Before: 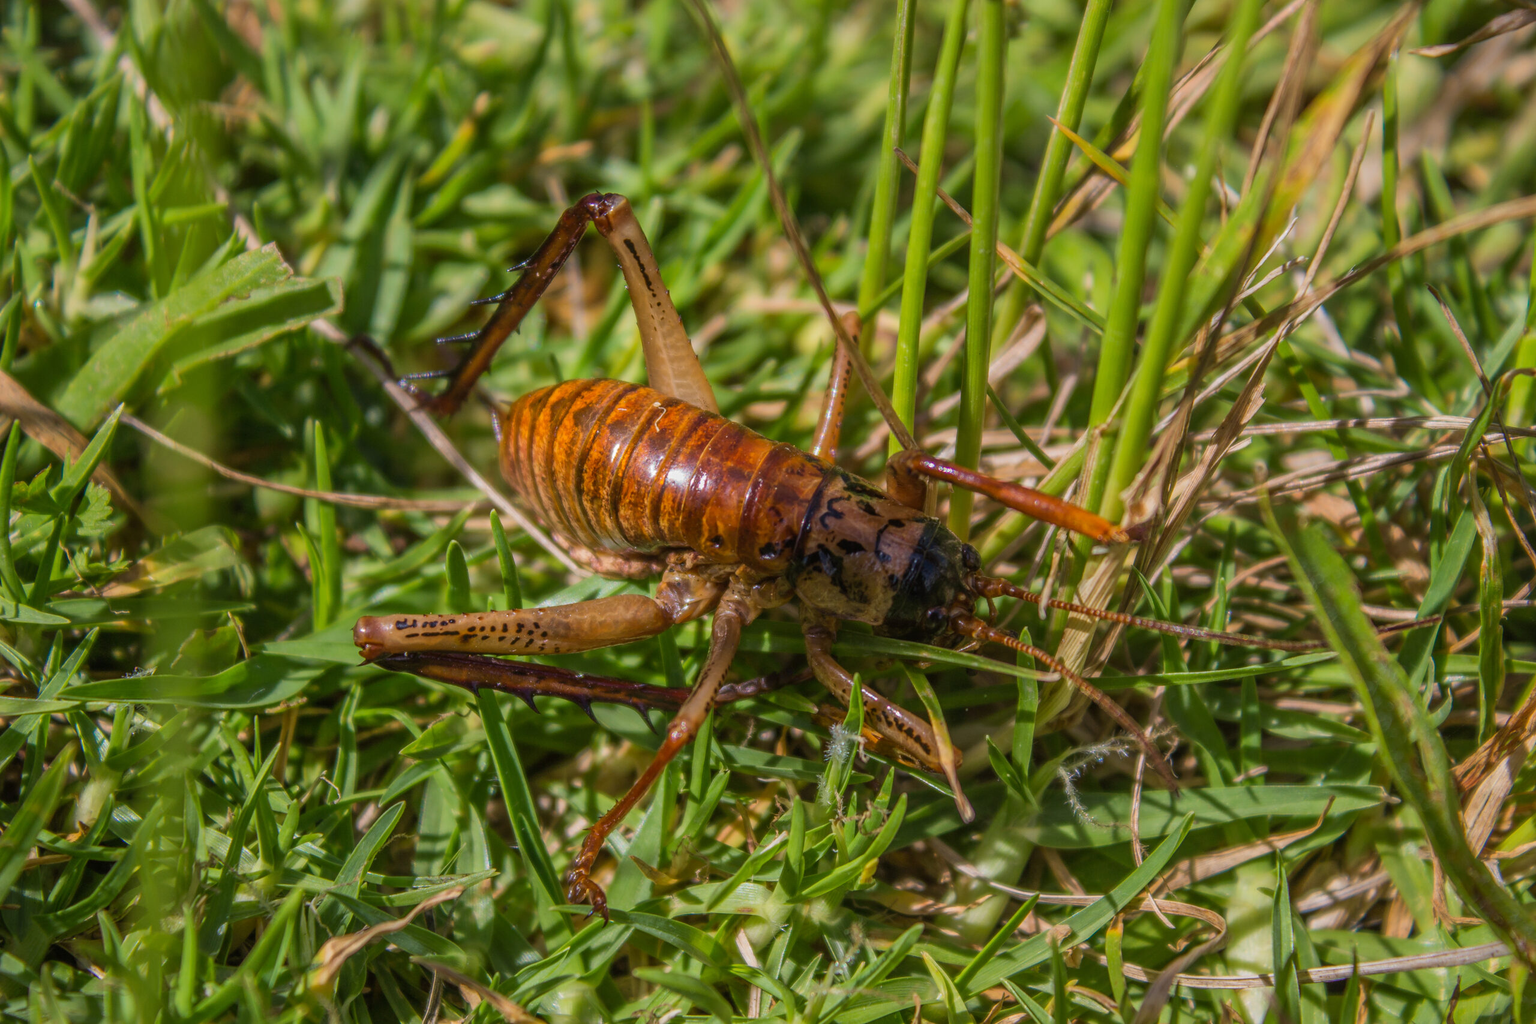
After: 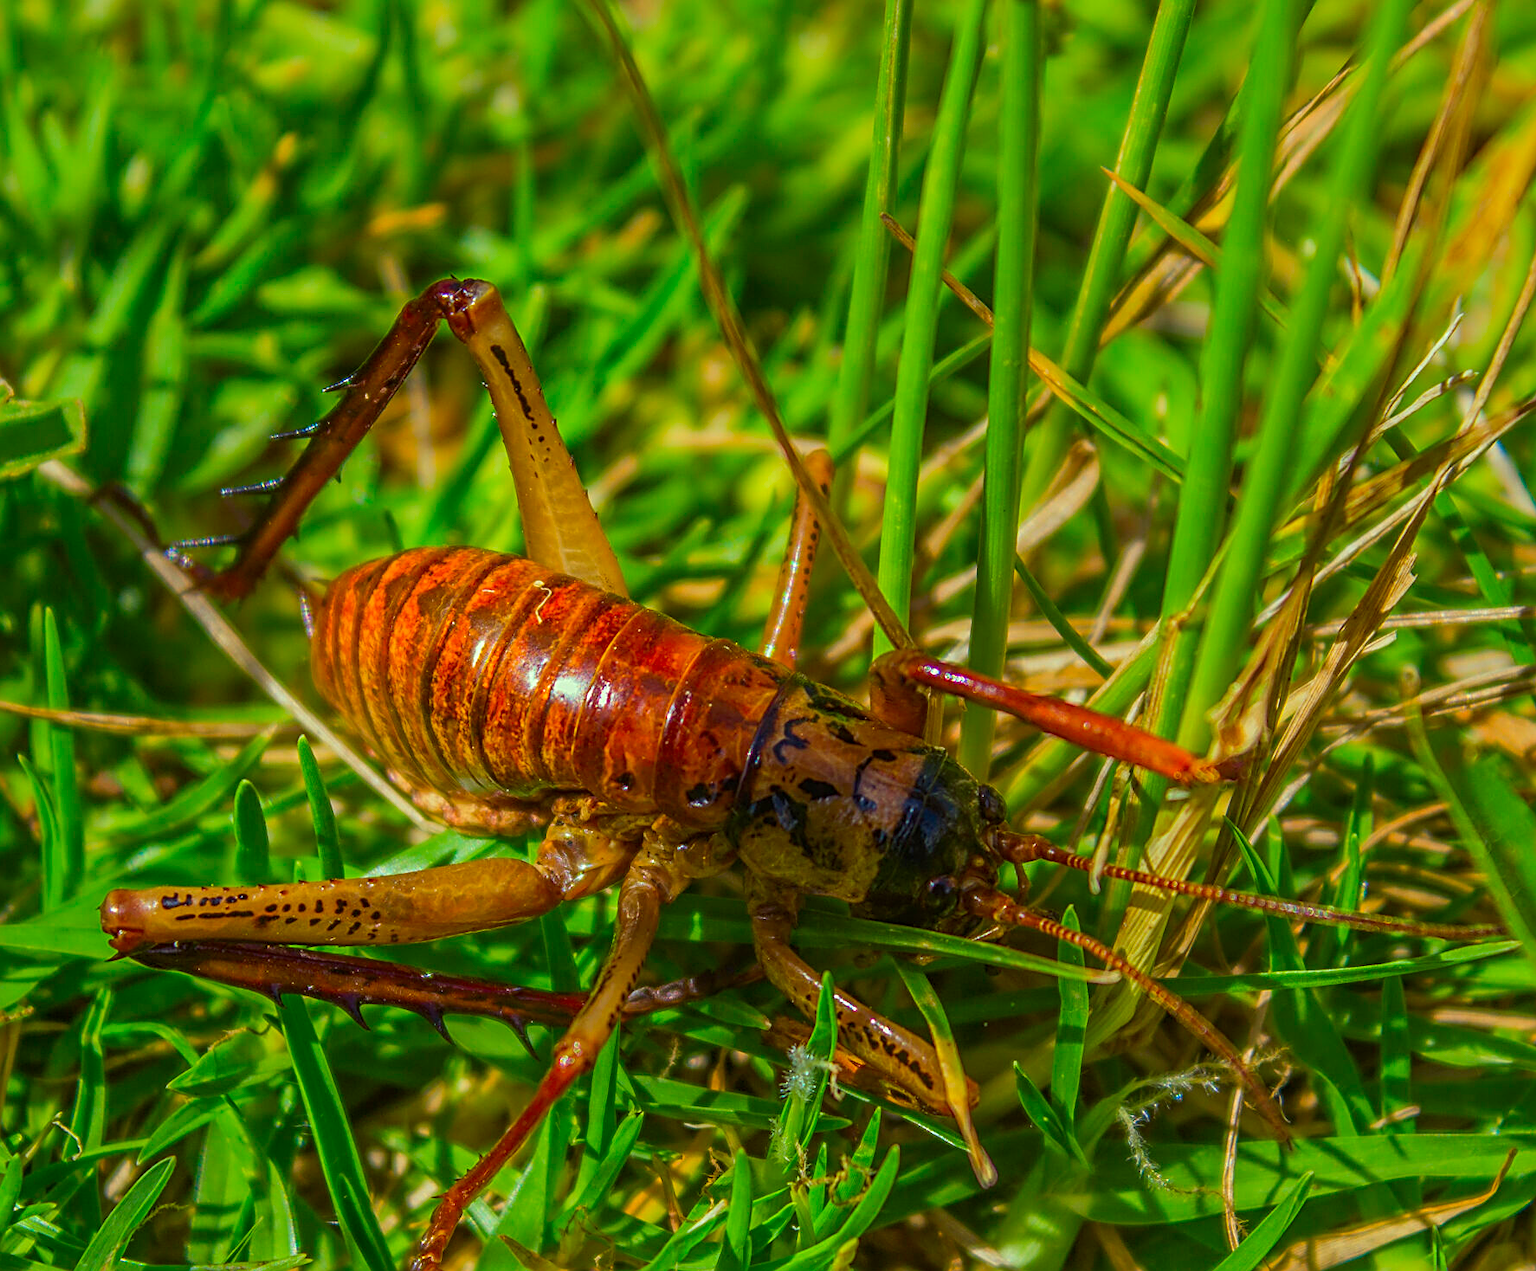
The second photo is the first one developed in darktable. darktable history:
crop: left 18.479%, right 12.2%, bottom 13.971%
sharpen: radius 2.543, amount 0.636
color correction: highlights a* -10.77, highlights b* 9.8, saturation 1.72
